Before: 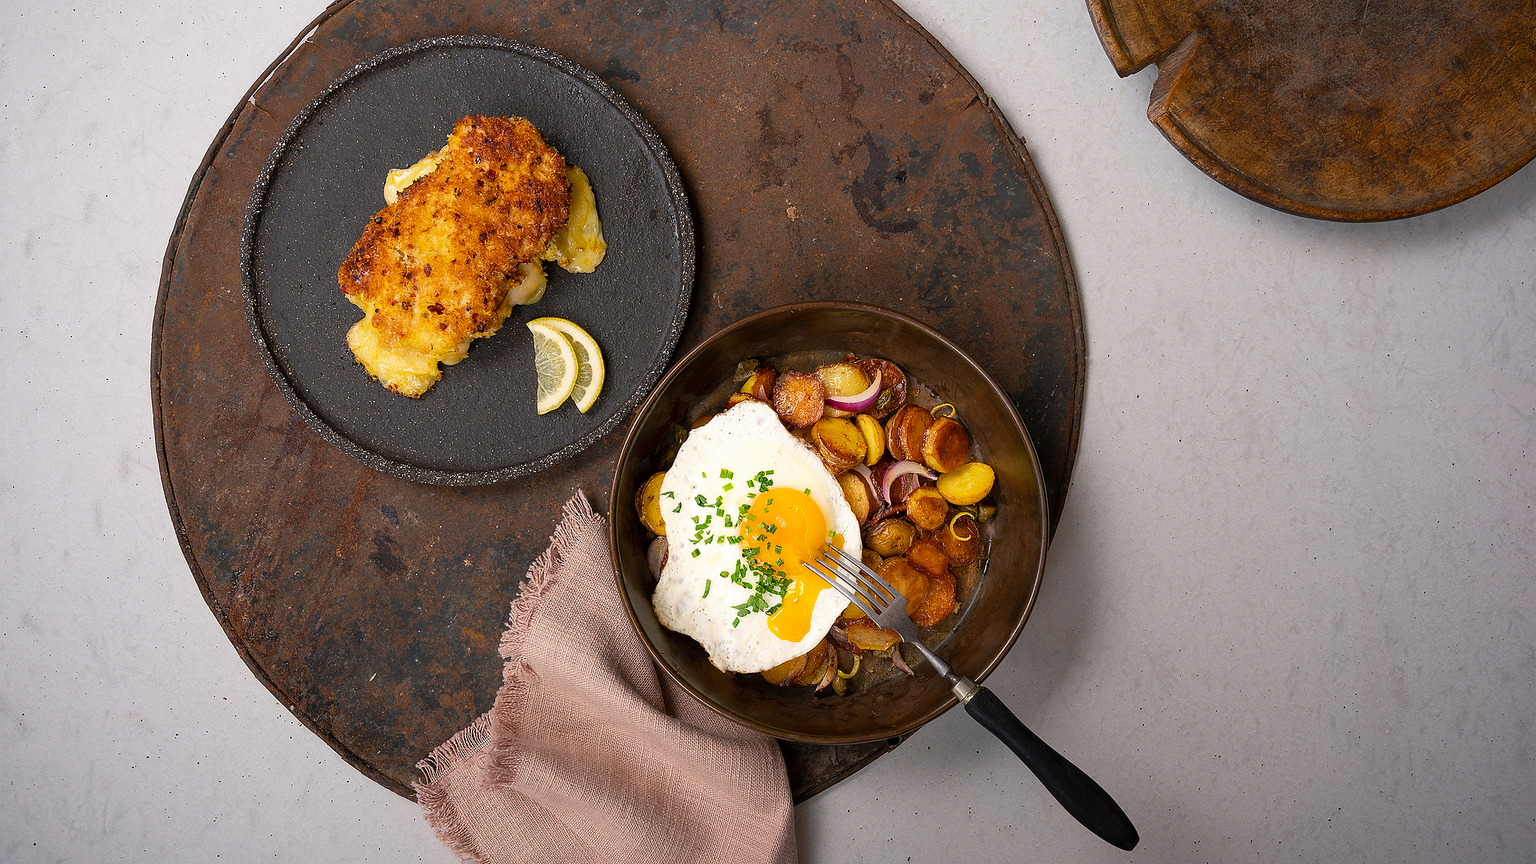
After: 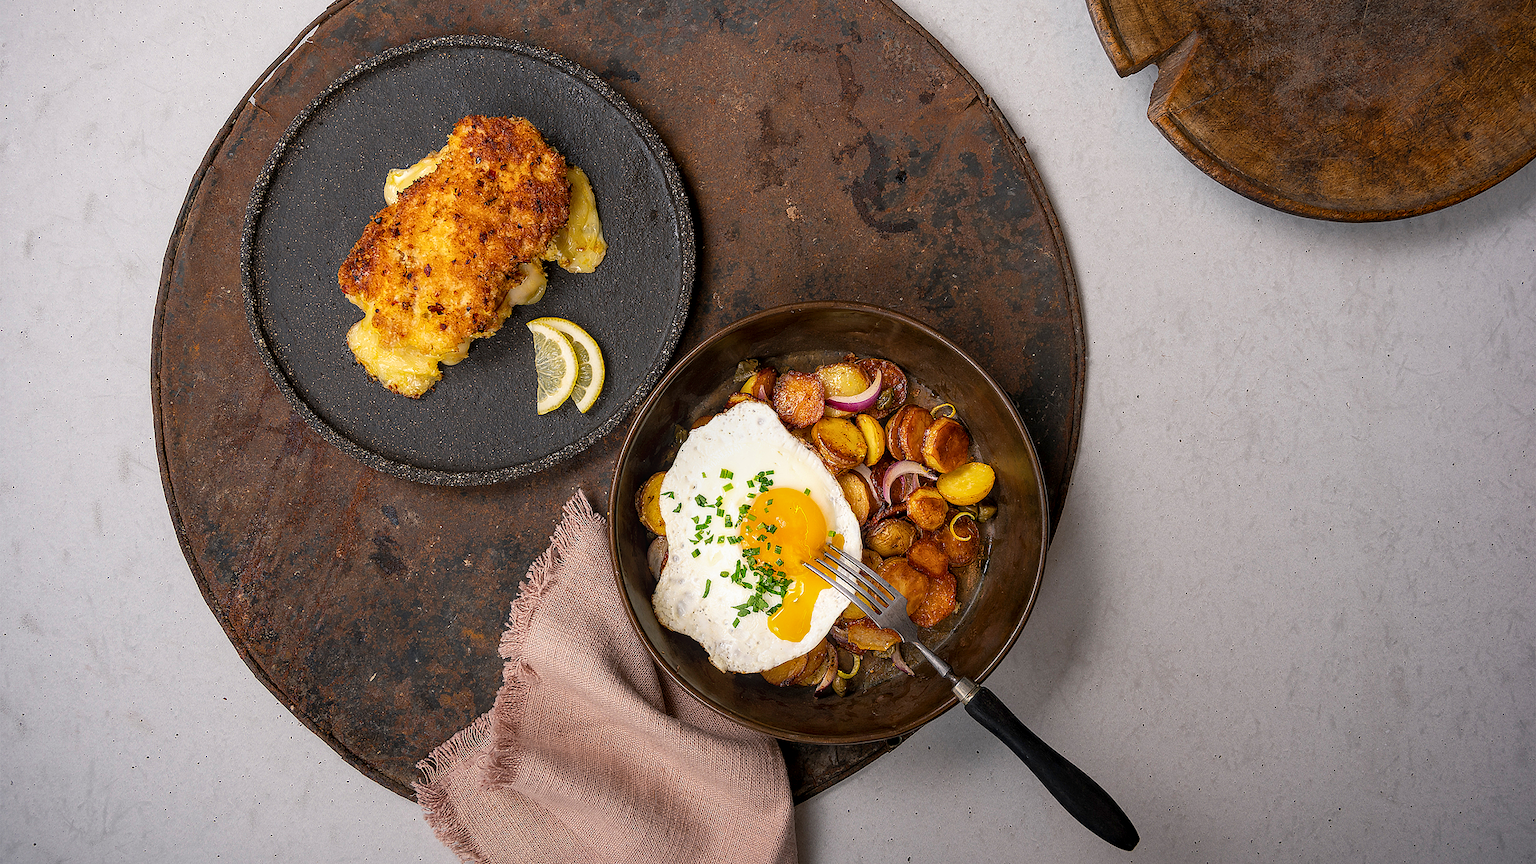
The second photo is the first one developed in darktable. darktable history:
color balance: on, module defaults
local contrast: on, module defaults
